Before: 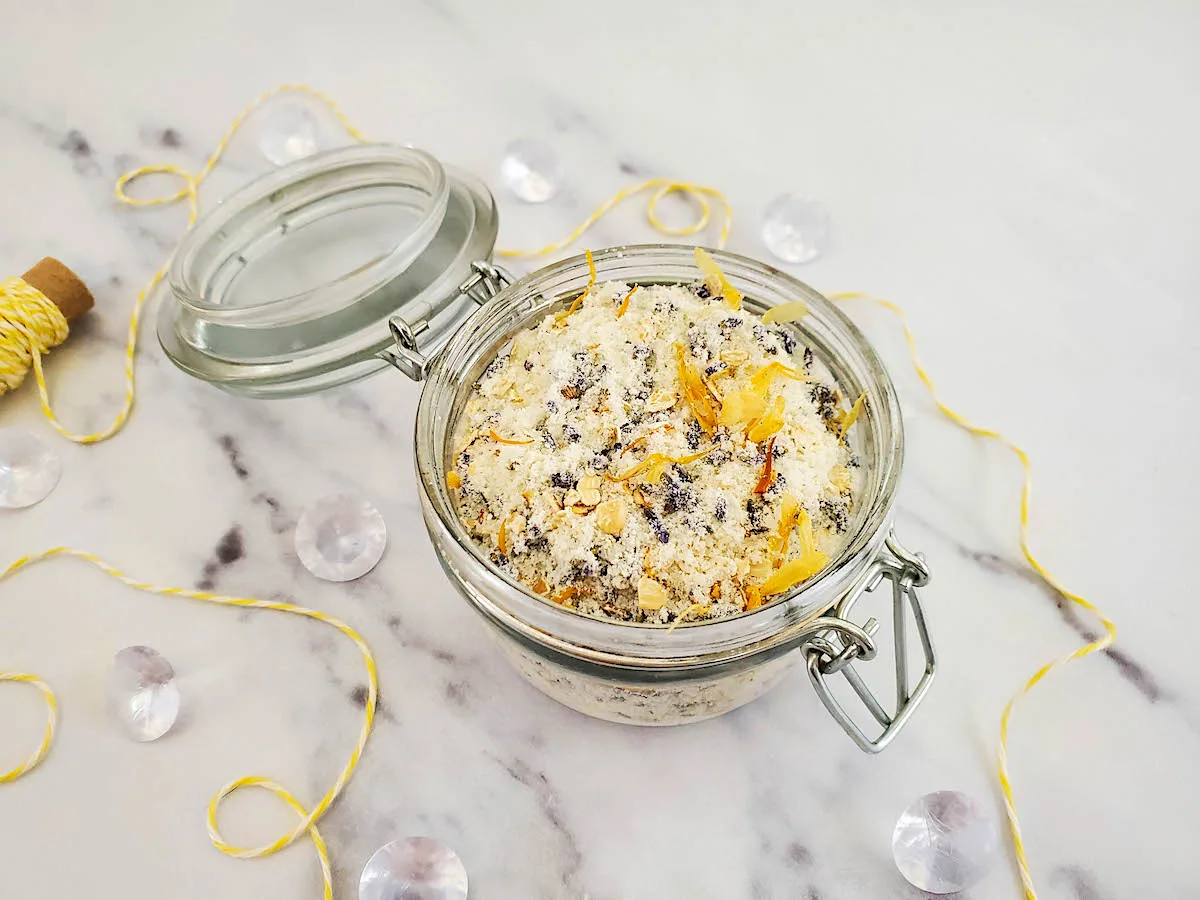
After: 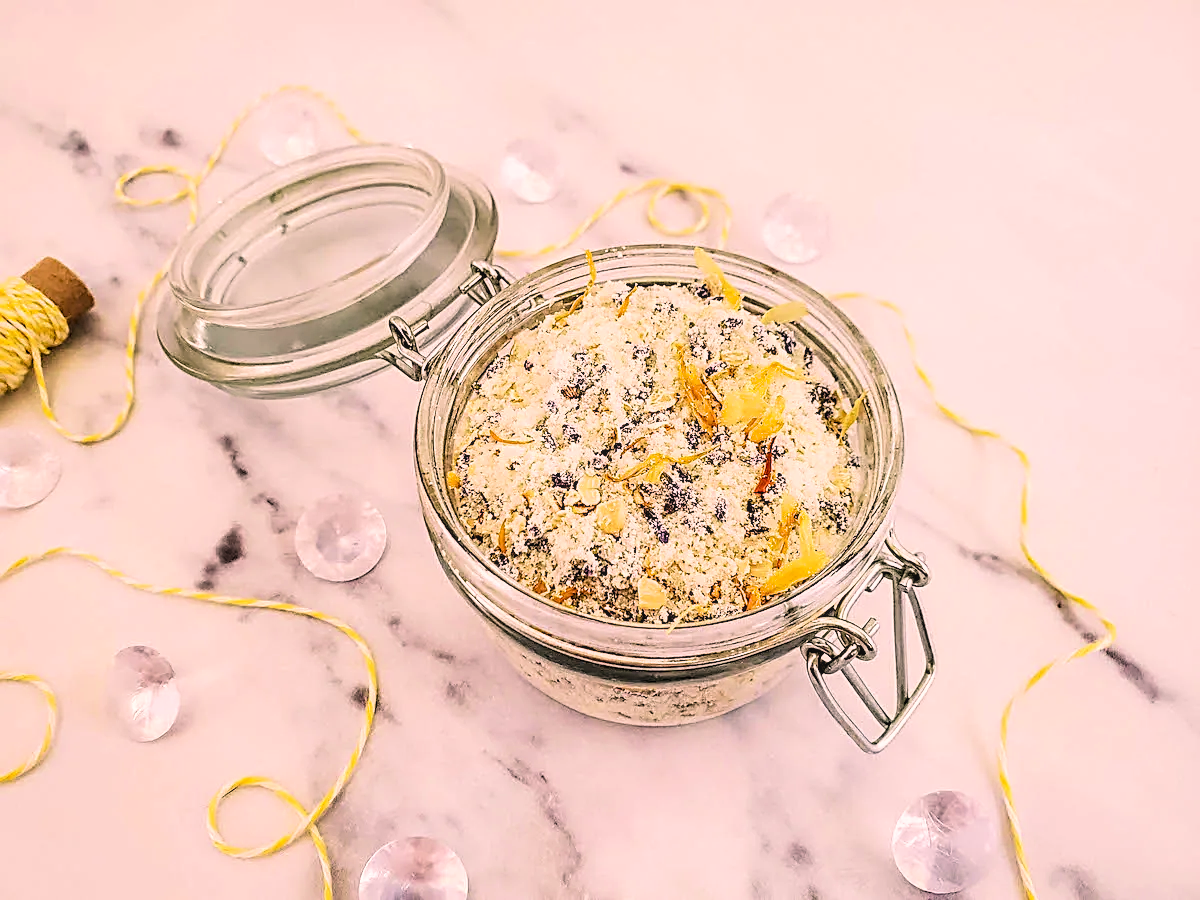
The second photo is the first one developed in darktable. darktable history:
sharpen: radius 2.532, amount 0.629
local contrast: on, module defaults
exposure: exposure 0.128 EV, compensate highlight preservation false
velvia: on, module defaults
color correction: highlights a* 12.77, highlights b* 5.48
filmic rgb: black relative exposure -8.1 EV, white relative exposure 3.01 EV, hardness 5.34, contrast 1.253
